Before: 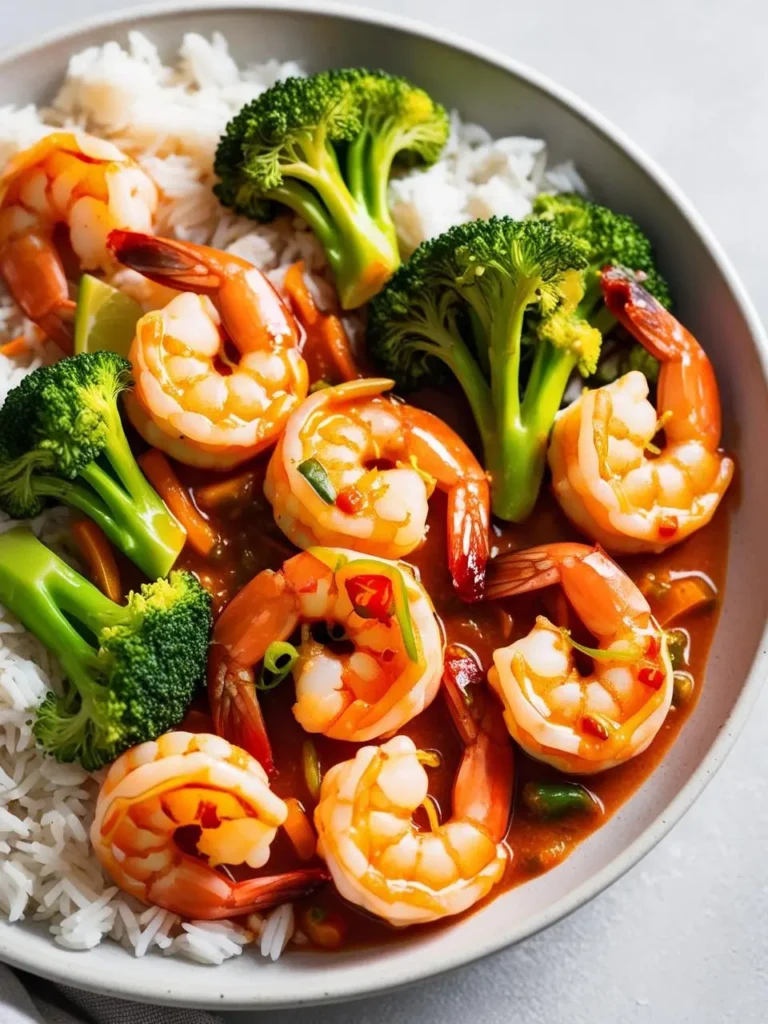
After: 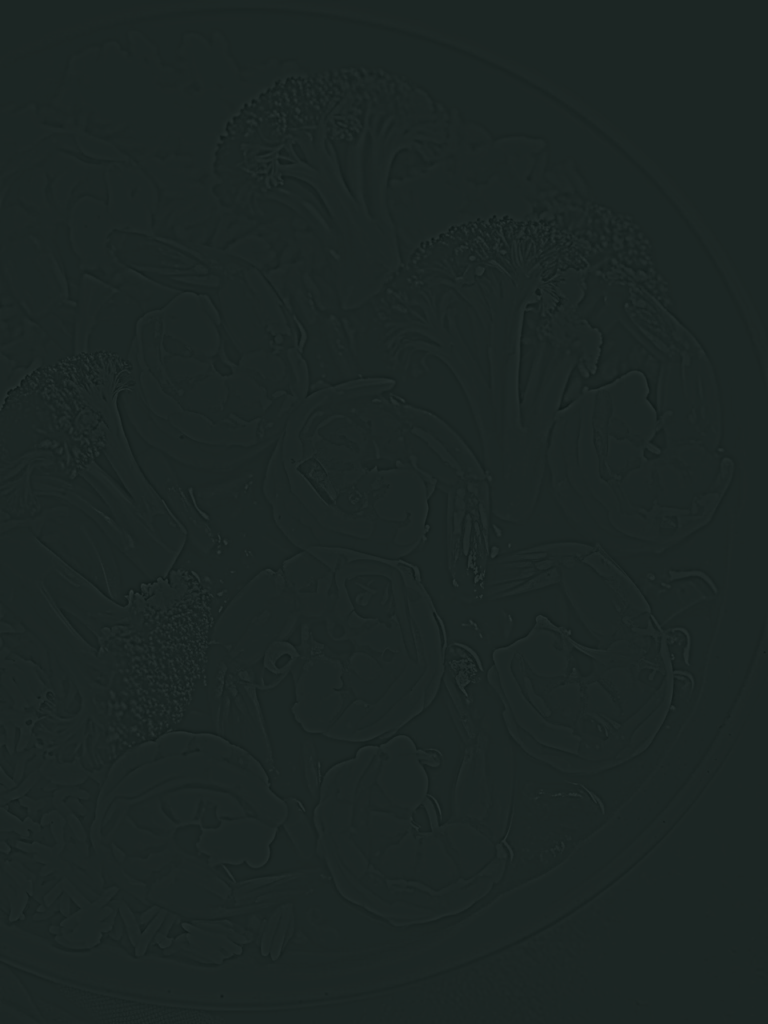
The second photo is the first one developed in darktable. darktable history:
colorize: hue 90°, saturation 19%, lightness 1.59%, version 1
highpass: sharpness 5.84%, contrast boost 8.44%
